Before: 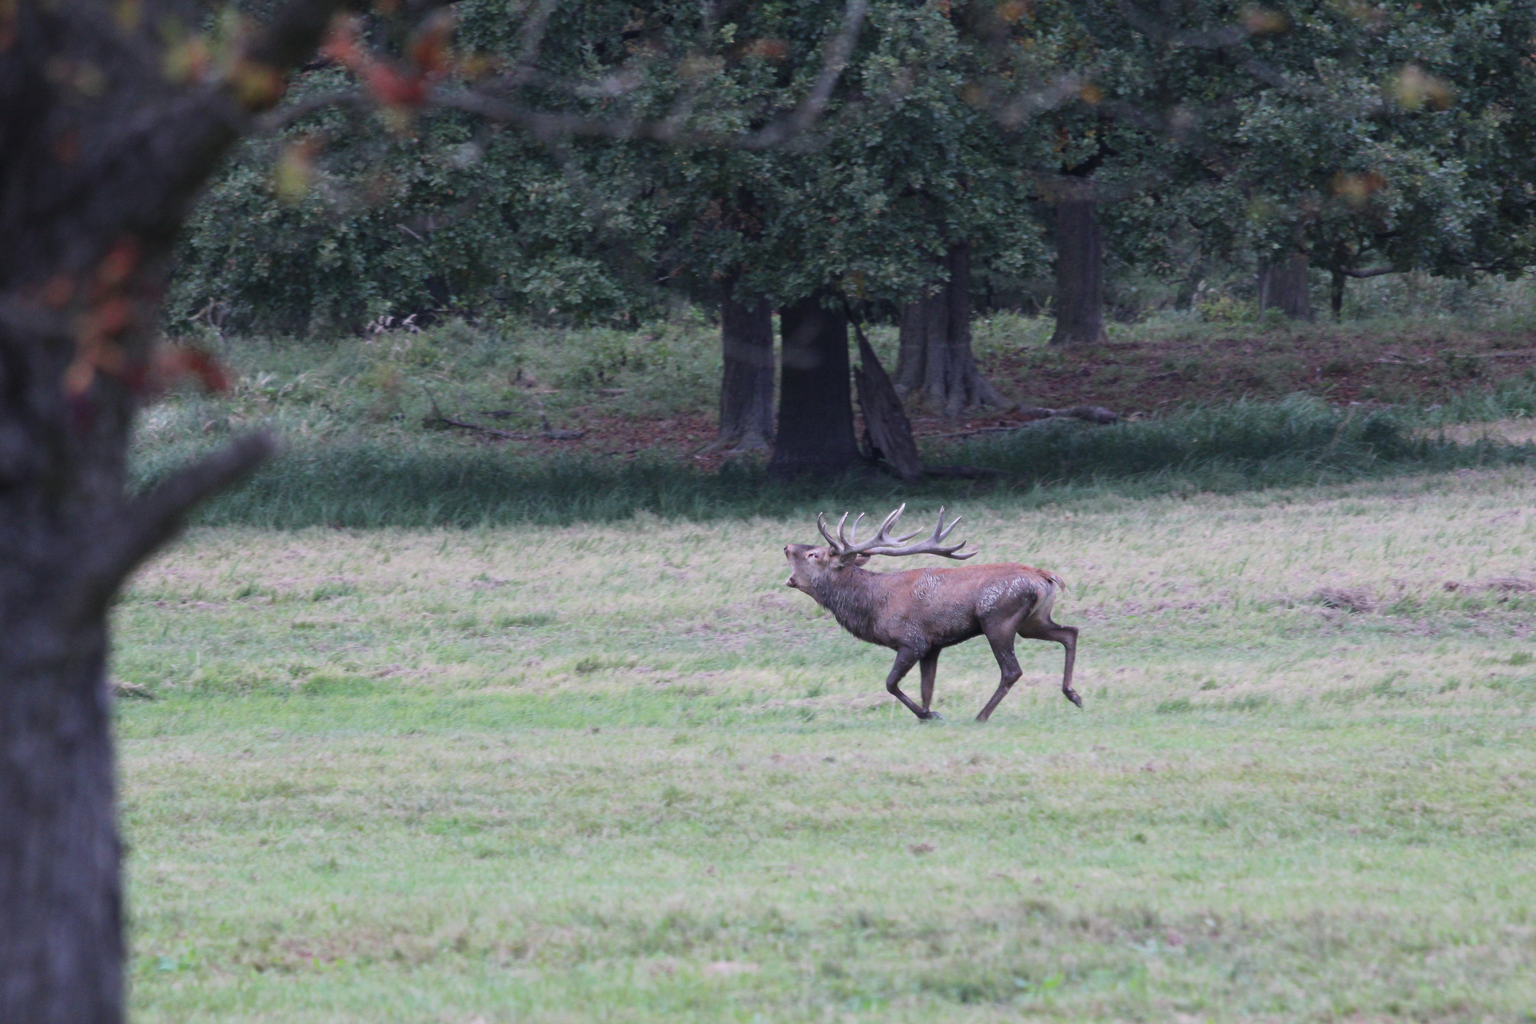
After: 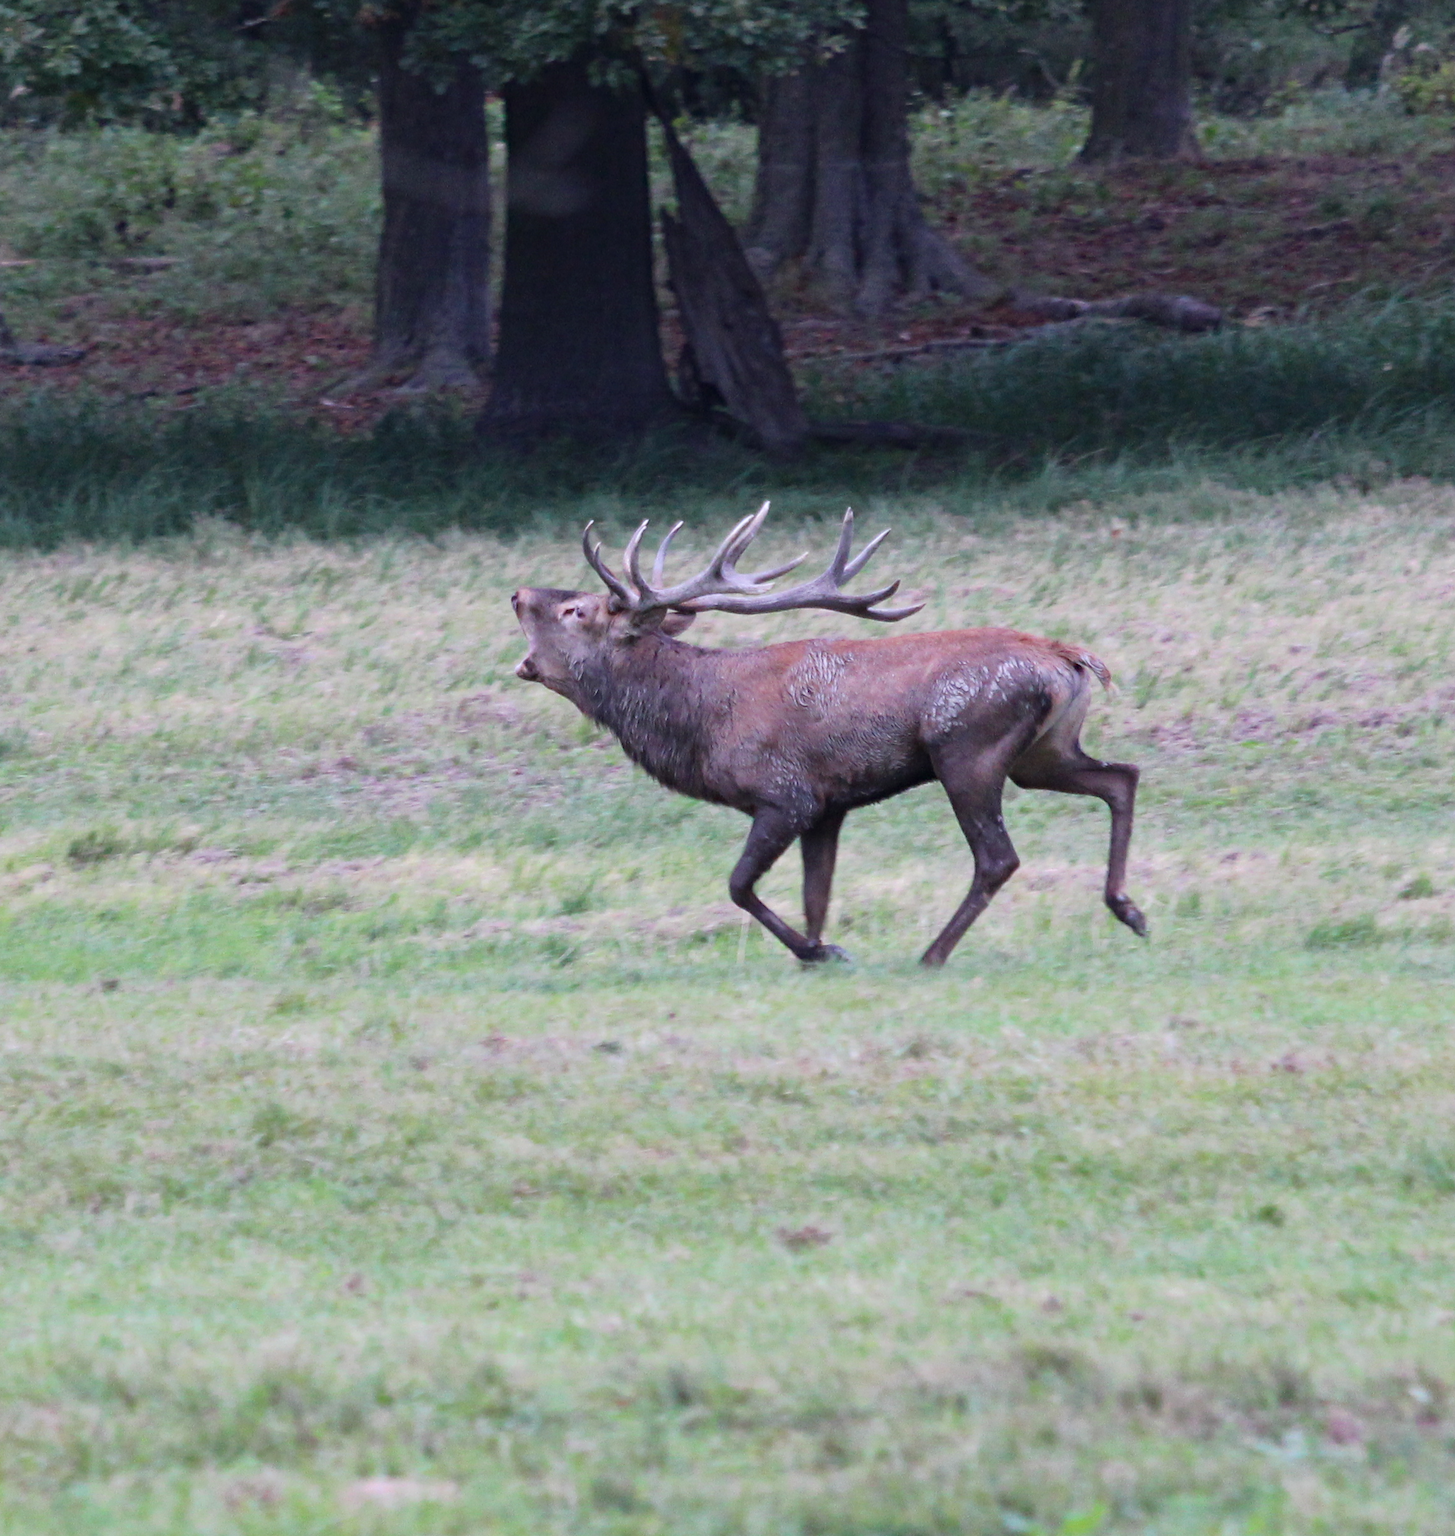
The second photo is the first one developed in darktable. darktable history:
crop: left 35.432%, top 26.188%, right 20.102%, bottom 3.392%
haze removal: compatibility mode true, adaptive false
contrast brightness saturation: contrast 0.074
